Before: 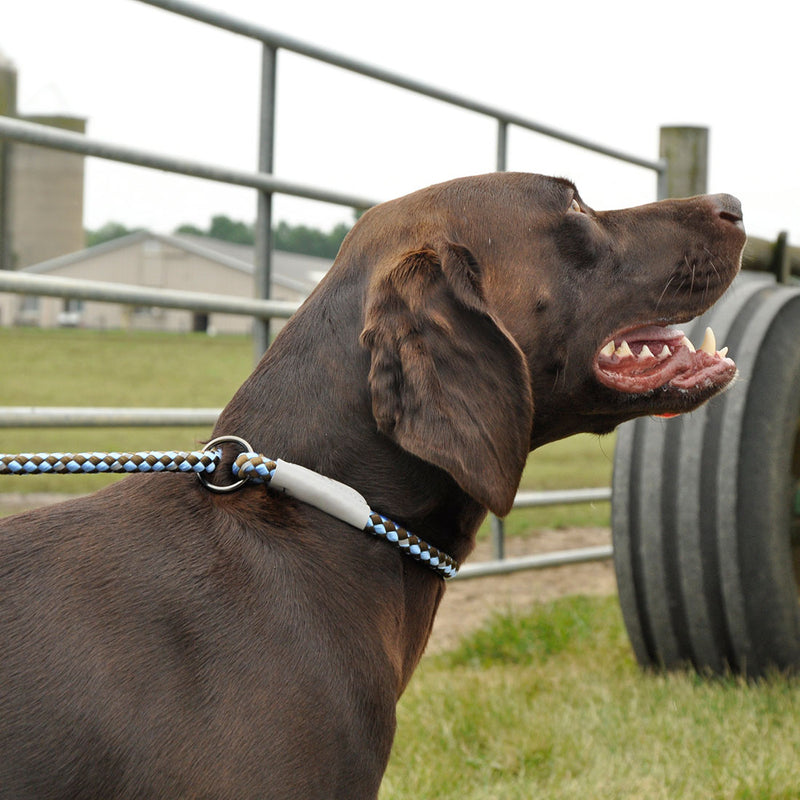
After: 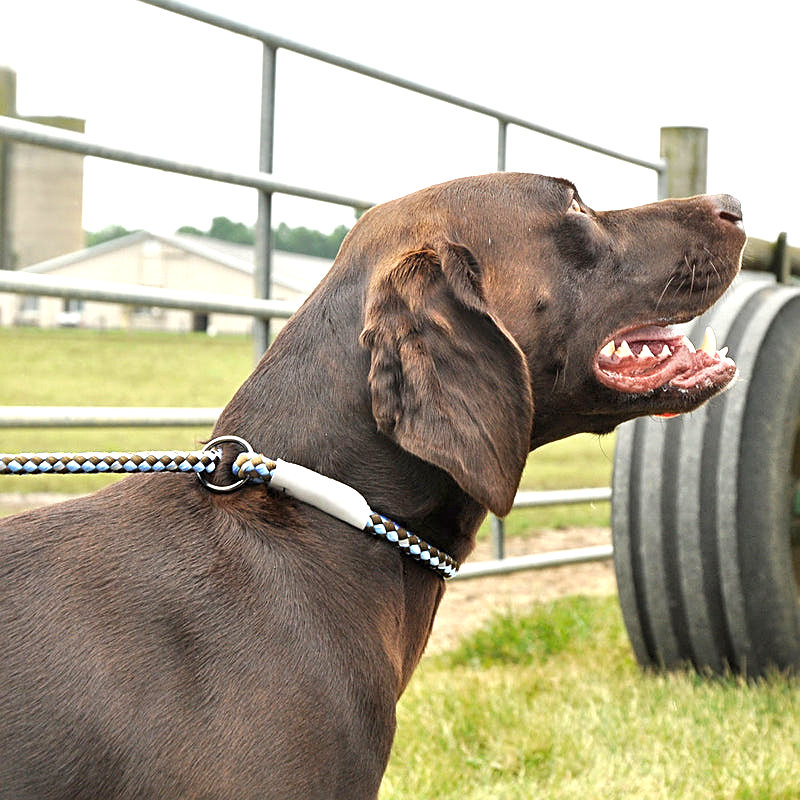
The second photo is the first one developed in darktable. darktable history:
exposure: exposure 1 EV, compensate highlight preservation false
local contrast: mode bilateral grid, contrast 21, coarseness 51, detail 120%, midtone range 0.2
sharpen: amount 0.482
